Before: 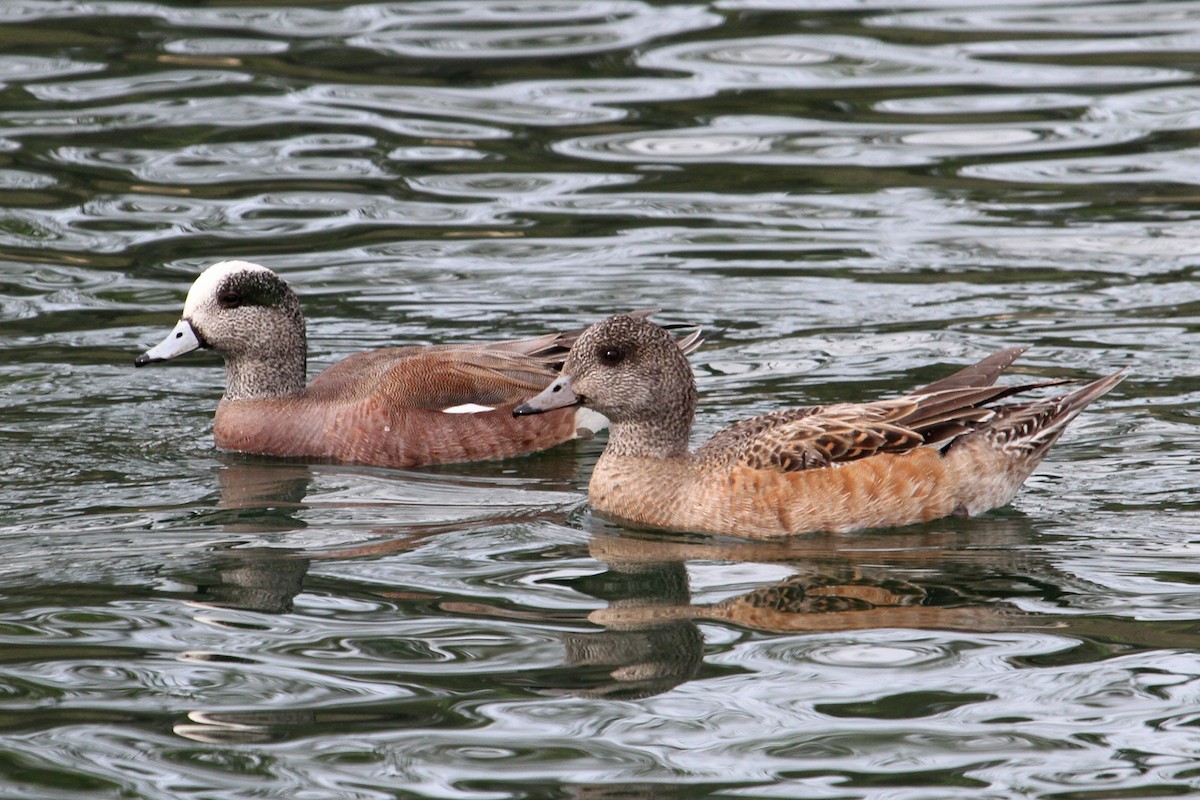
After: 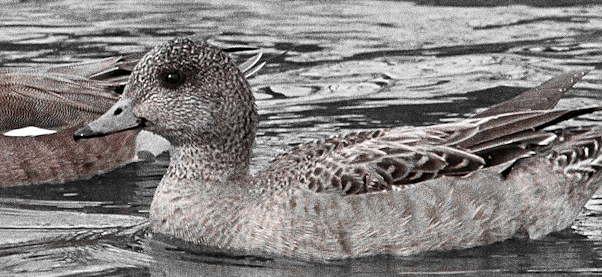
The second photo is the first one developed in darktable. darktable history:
crop: left 36.607%, top 34.735%, right 13.146%, bottom 30.611%
sharpen: on, module defaults
color zones: curves: ch1 [(0, 0.006) (0.094, 0.285) (0.171, 0.001) (0.429, 0.001) (0.571, 0.003) (0.714, 0.004) (0.857, 0.004) (1, 0.006)]
grain: coarseness 10.62 ISO, strength 55.56%
white balance: red 0.967, blue 1.049
tone equalizer: on, module defaults
